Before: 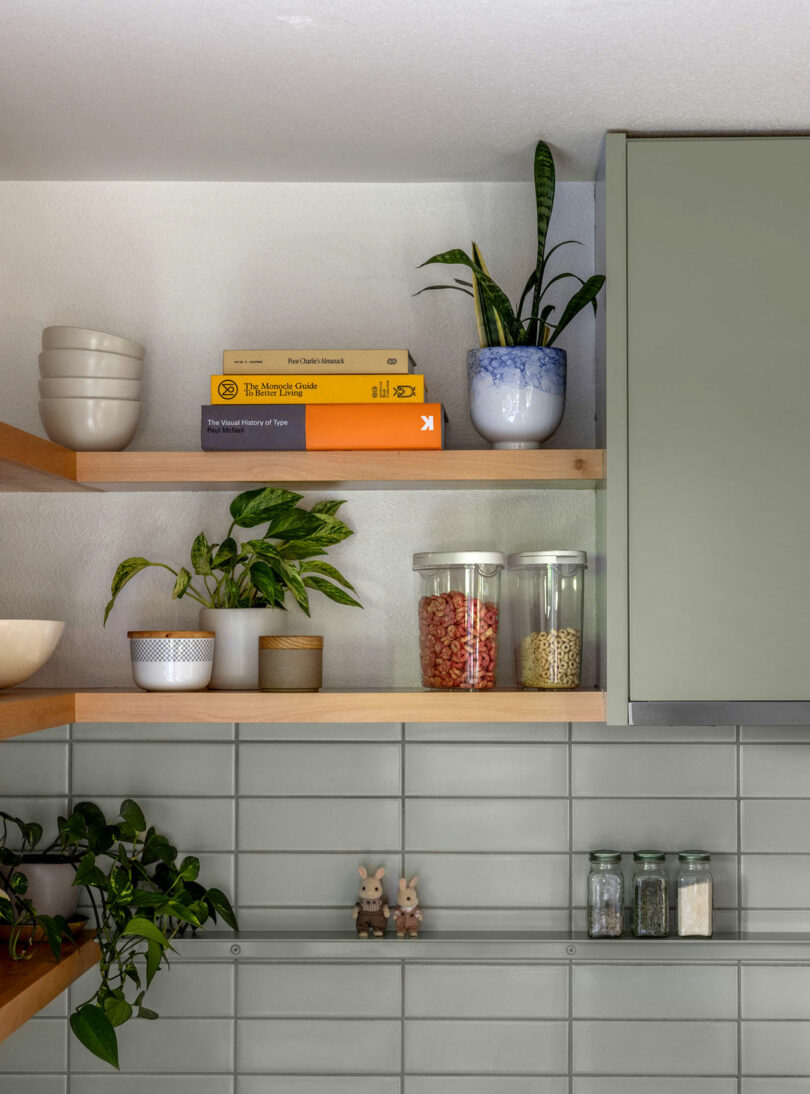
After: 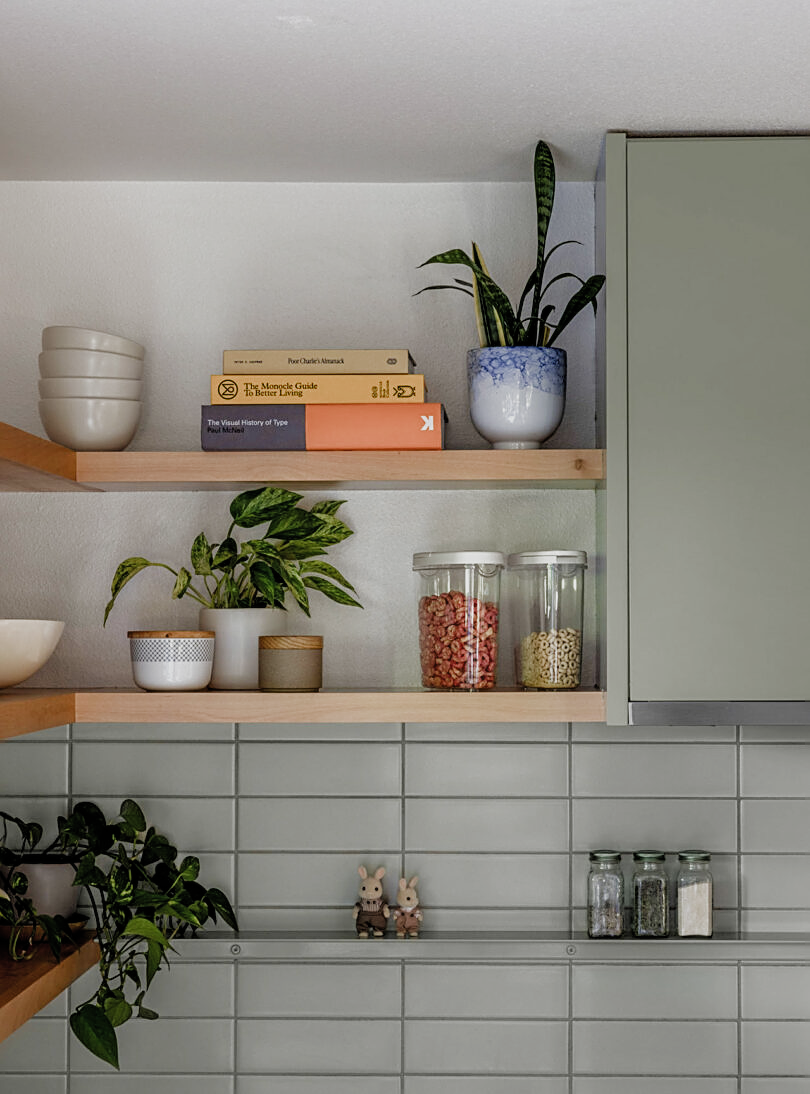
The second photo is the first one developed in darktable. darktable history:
filmic rgb: black relative exposure -7.65 EV, white relative exposure 4.56 EV, hardness 3.61, contrast 0.993, preserve chrominance RGB euclidean norm (legacy), color science v4 (2020), iterations of high-quality reconstruction 10
sharpen: on, module defaults
